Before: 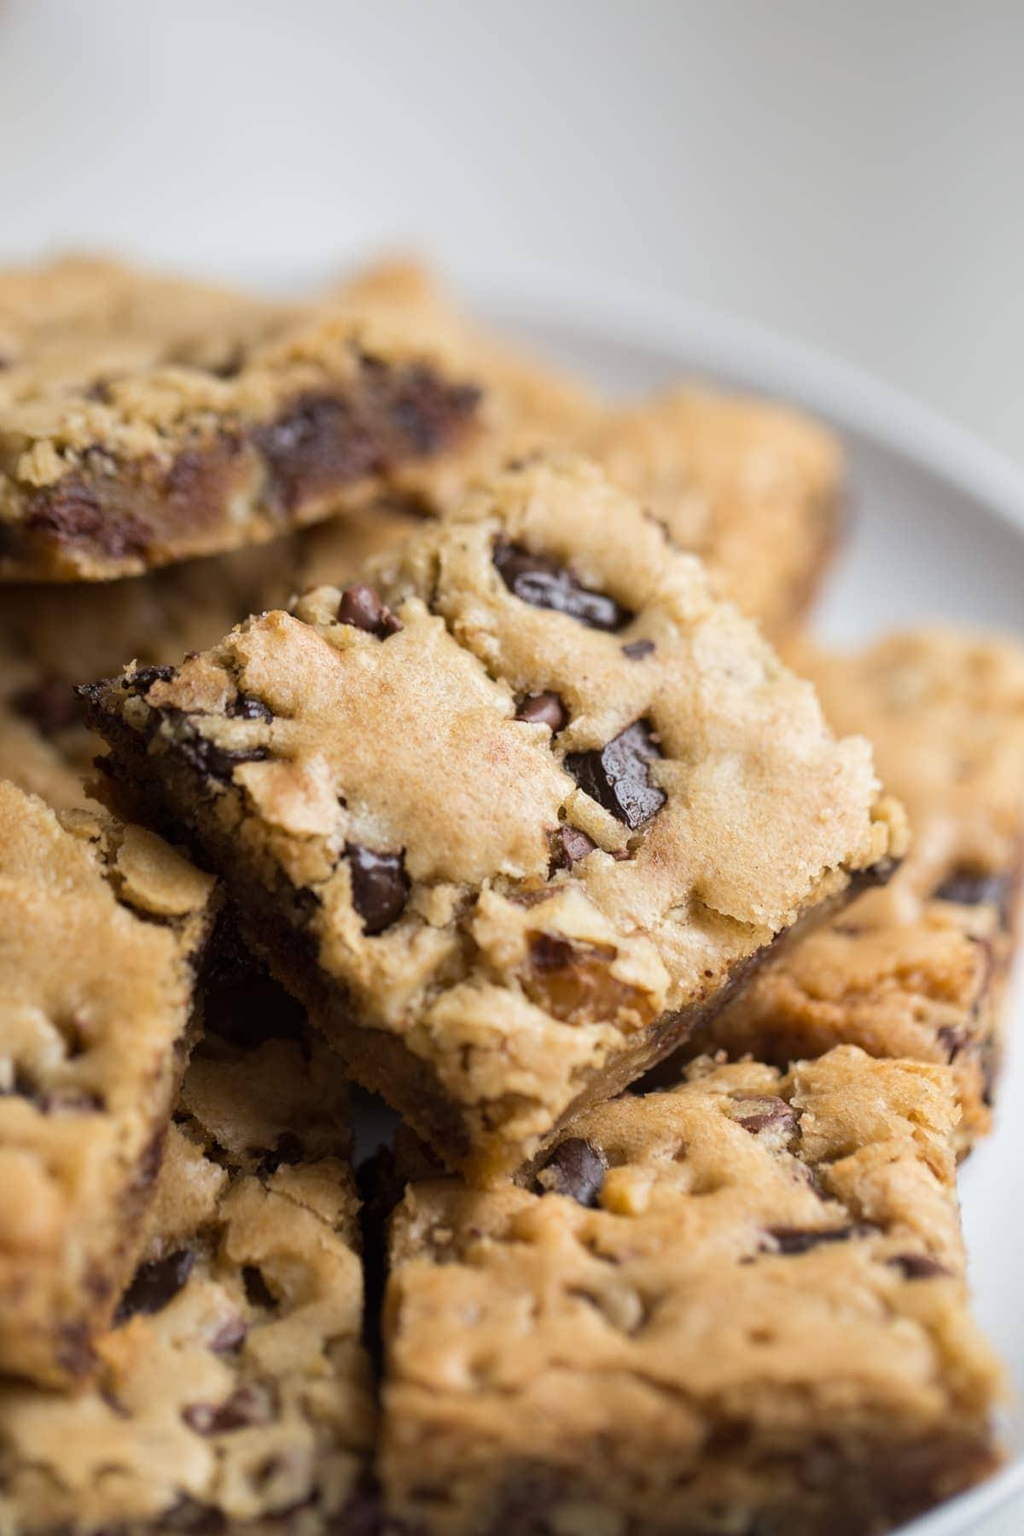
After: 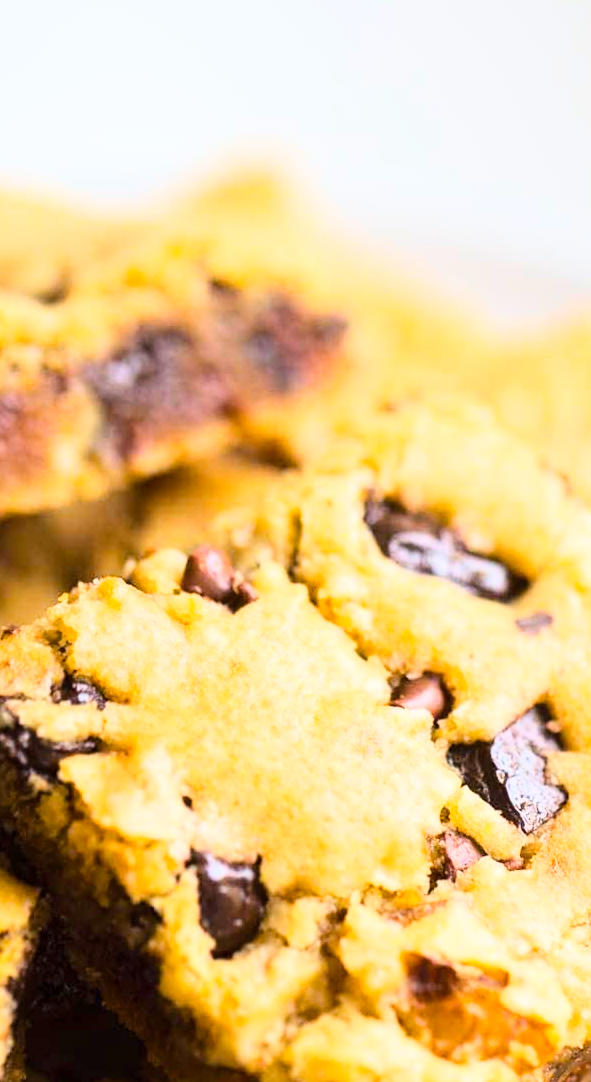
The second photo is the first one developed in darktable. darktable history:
base curve: curves: ch0 [(0, 0) (0.018, 0.026) (0.143, 0.37) (0.33, 0.731) (0.458, 0.853) (0.735, 0.965) (0.905, 0.986) (1, 1)]
color balance rgb: perceptual saturation grading › global saturation 25%, perceptual brilliance grading › mid-tones 10%, perceptual brilliance grading › shadows 15%, global vibrance 20%
crop: left 17.835%, top 7.675%, right 32.881%, bottom 32.213%
